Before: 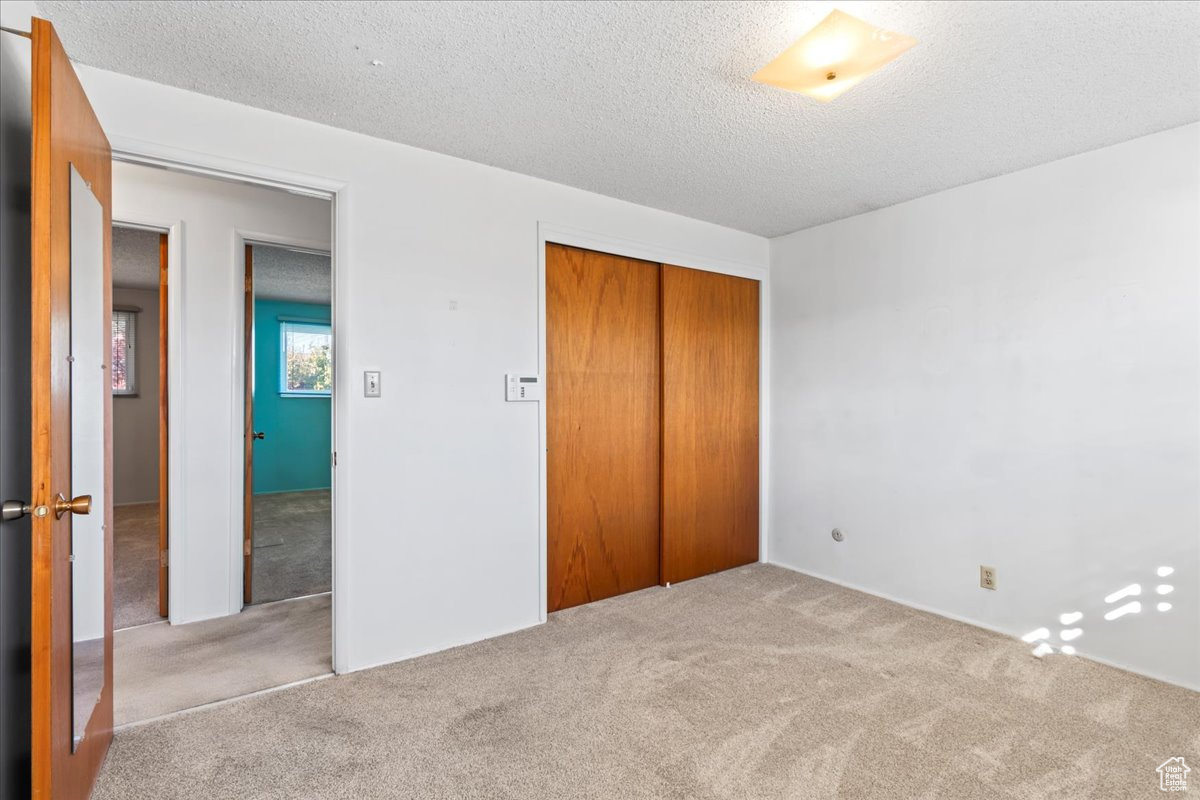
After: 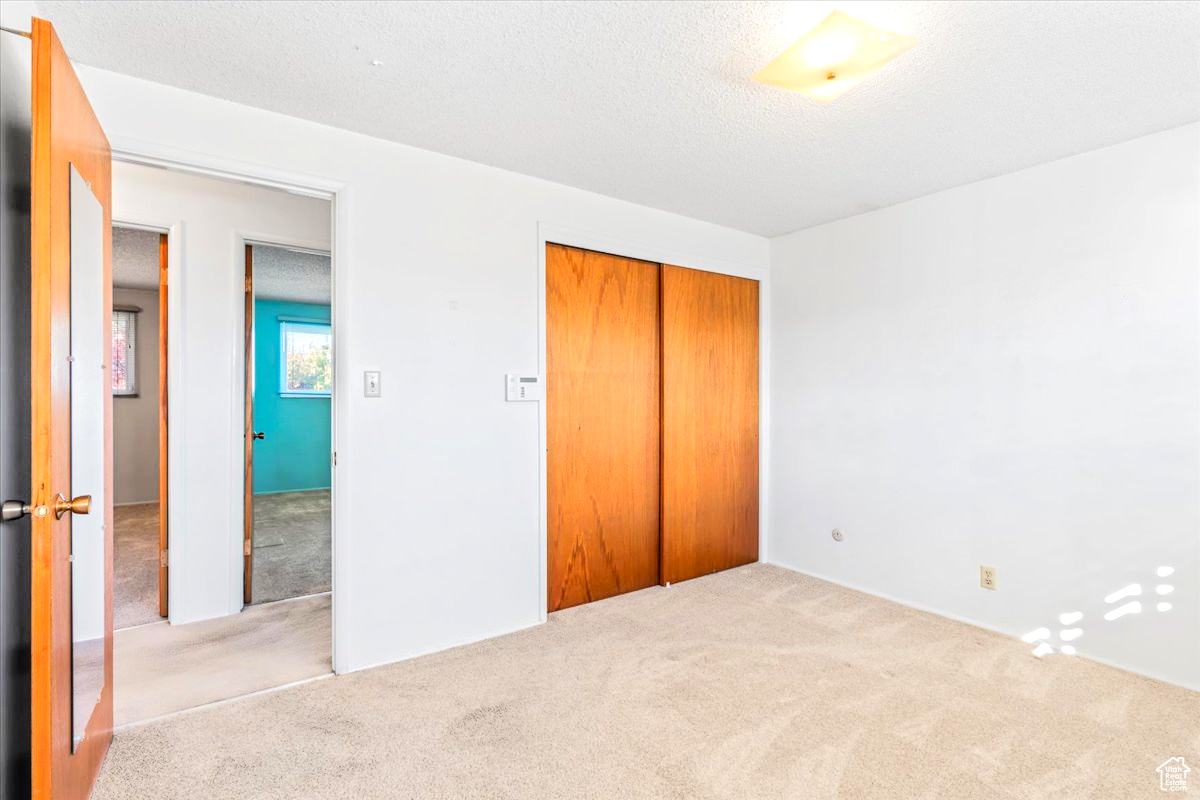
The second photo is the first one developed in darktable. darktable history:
local contrast: on, module defaults
tone equalizer: -7 EV 0.156 EV, -6 EV 0.582 EV, -5 EV 1.18 EV, -4 EV 1.3 EV, -3 EV 1.18 EV, -2 EV 0.6 EV, -1 EV 0.159 EV, edges refinement/feathering 500, mask exposure compensation -1.57 EV, preserve details no
